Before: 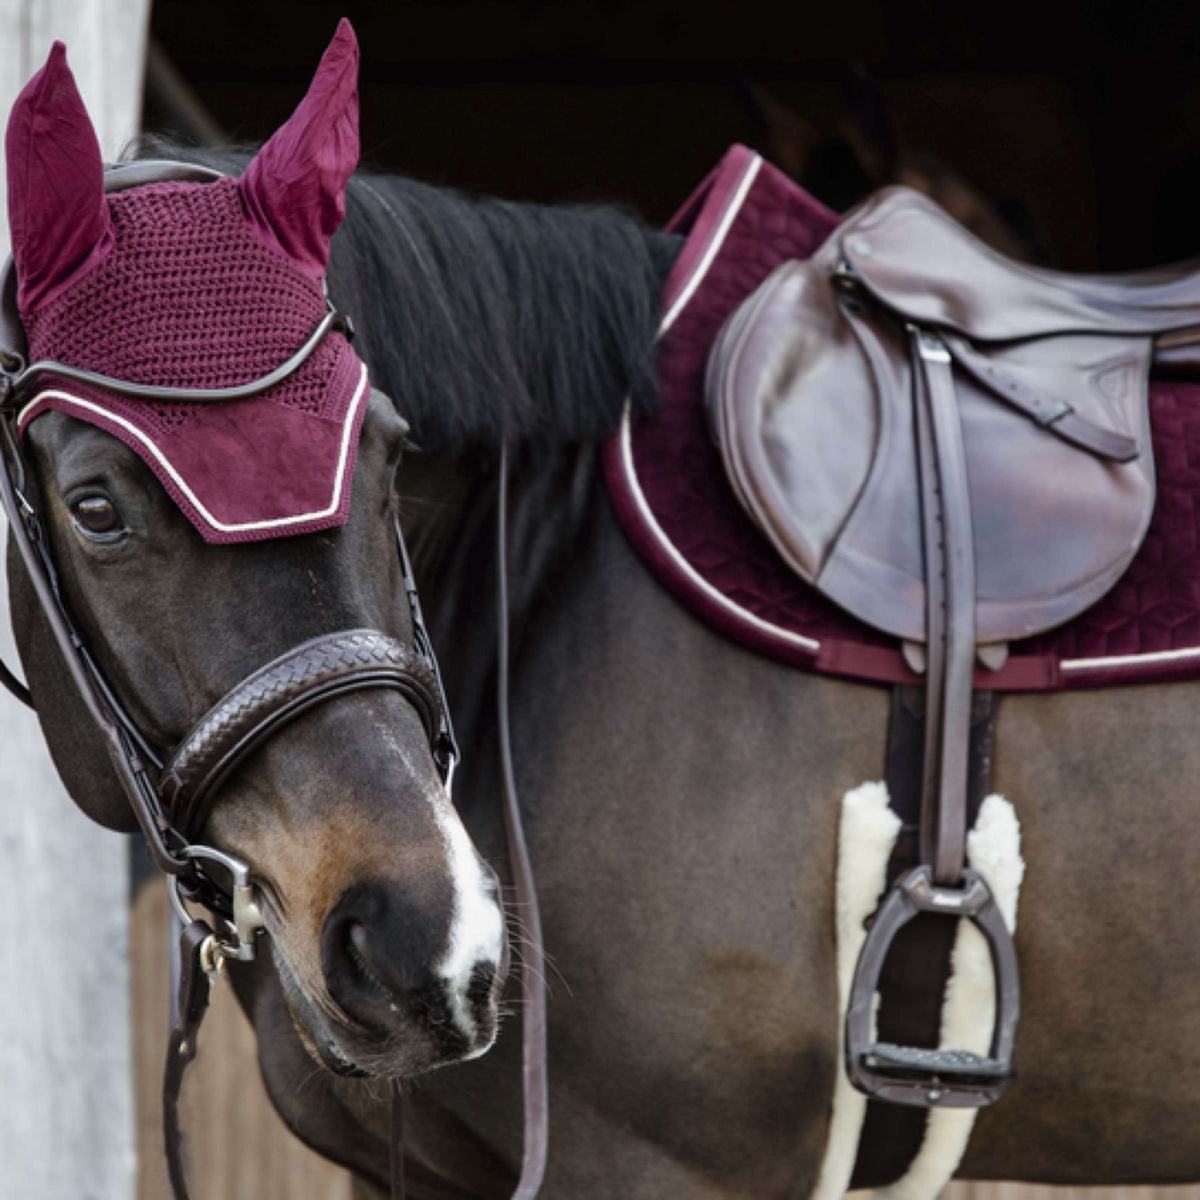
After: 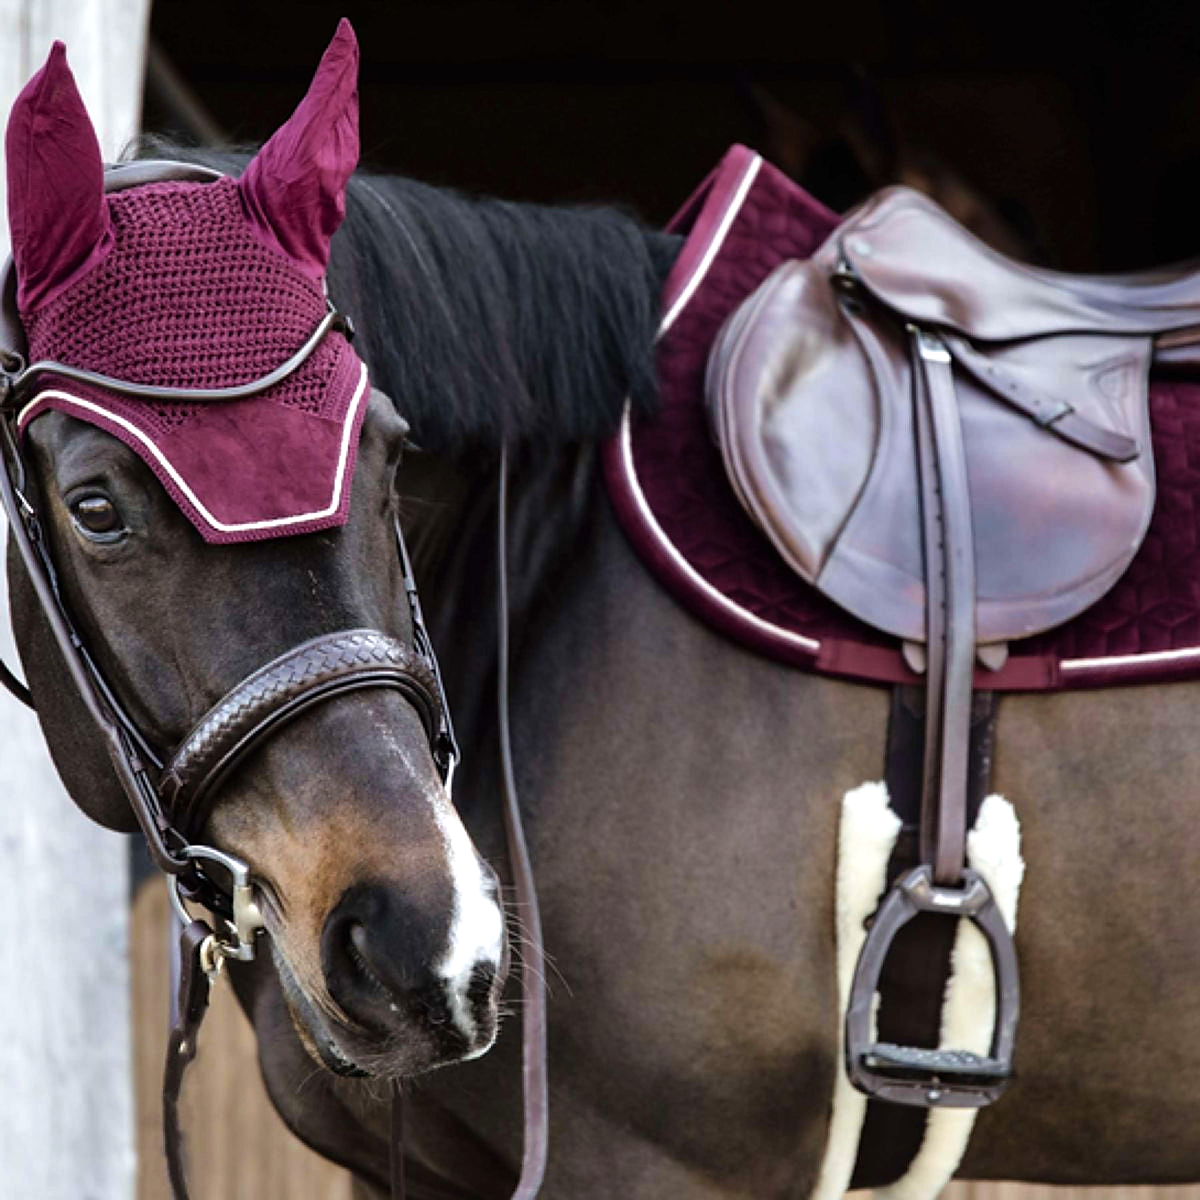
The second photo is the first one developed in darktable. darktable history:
sharpen: radius 1.821, amount 0.416, threshold 1.251
velvia: on, module defaults
tone equalizer: -8 EV -0.444 EV, -7 EV -0.367 EV, -6 EV -0.298 EV, -5 EV -0.232 EV, -3 EV 0.229 EV, -2 EV 0.319 EV, -1 EV 0.376 EV, +0 EV 0.392 EV
